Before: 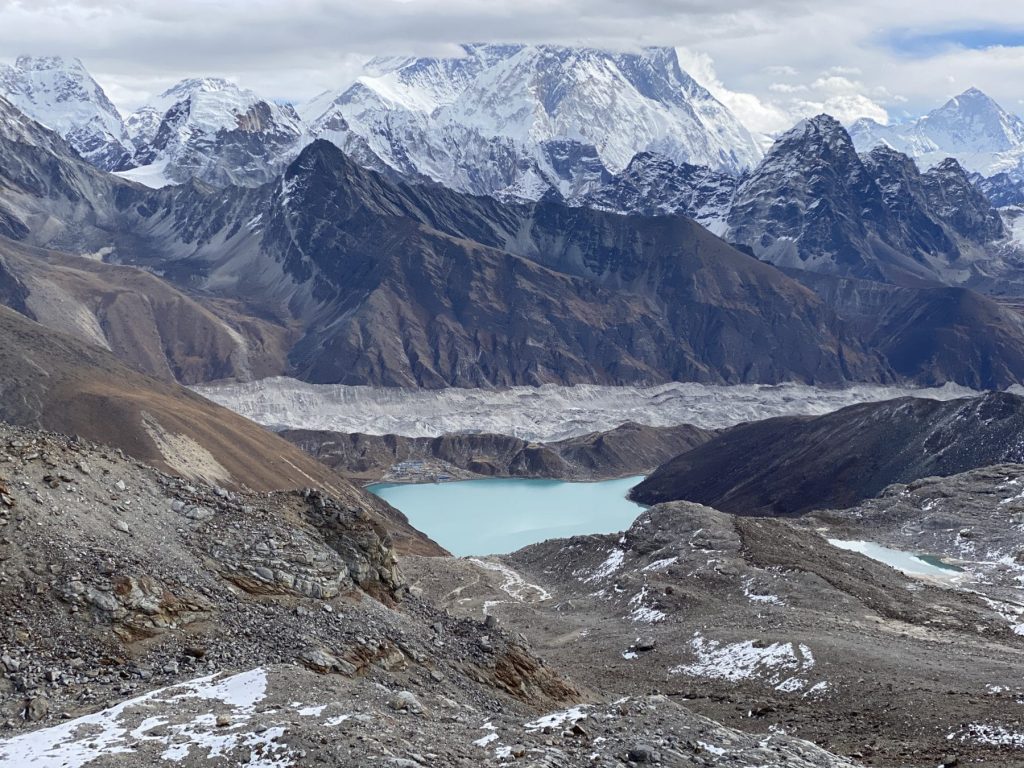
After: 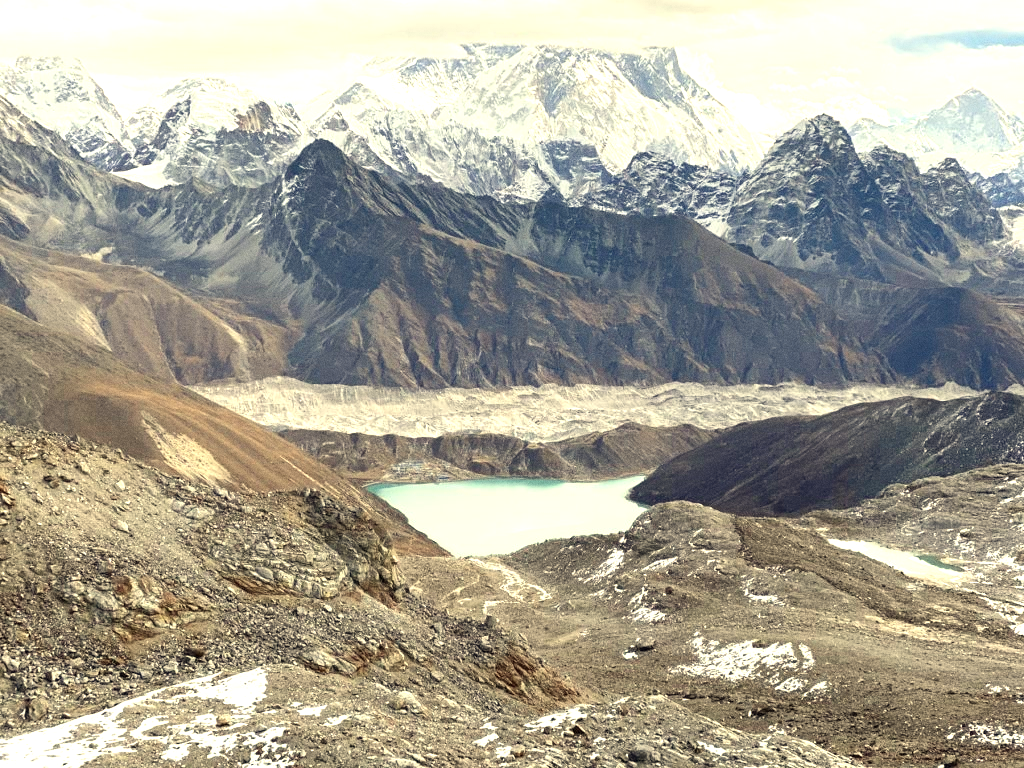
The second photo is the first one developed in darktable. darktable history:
exposure: black level correction 0, exposure 1 EV, compensate exposure bias true, compensate highlight preservation false
white balance: red 1.08, blue 0.791
grain: coarseness 3.21 ISO
